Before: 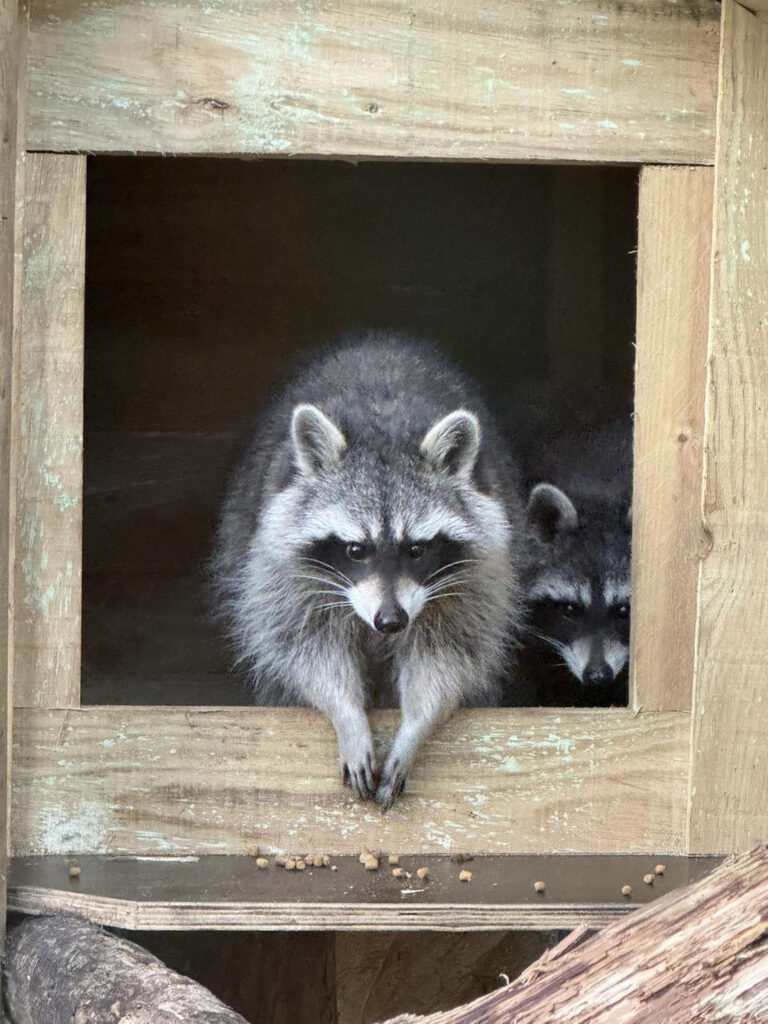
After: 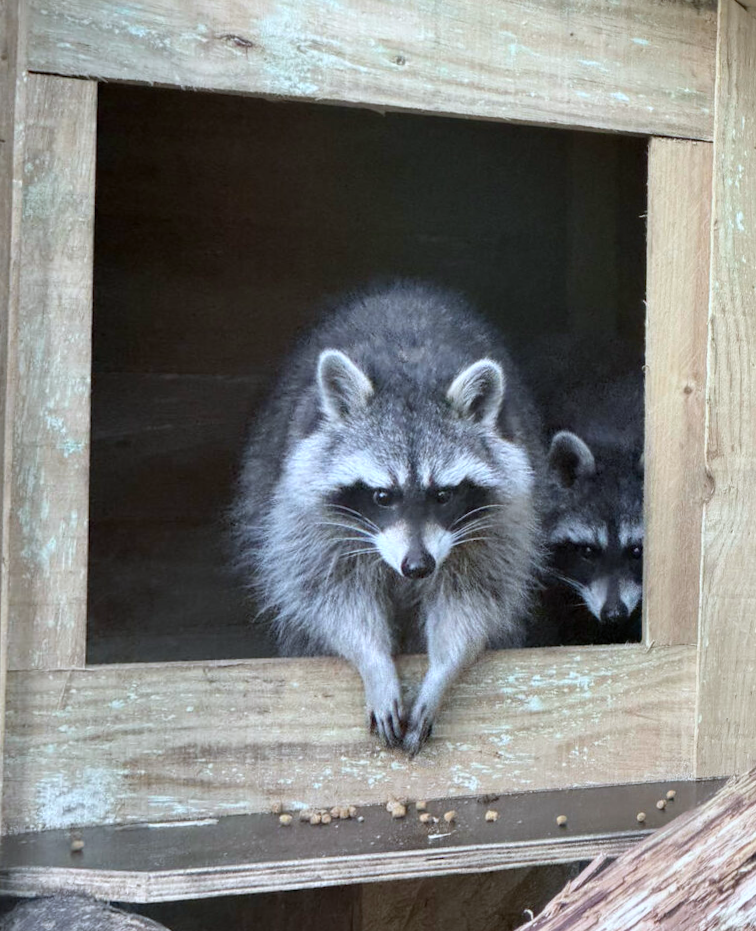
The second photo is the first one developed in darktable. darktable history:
color calibration: x 0.37, y 0.382, temperature 4313.32 K
rotate and perspective: rotation -0.013°, lens shift (vertical) -0.027, lens shift (horizontal) 0.178, crop left 0.016, crop right 0.989, crop top 0.082, crop bottom 0.918
exposure: compensate highlight preservation false
